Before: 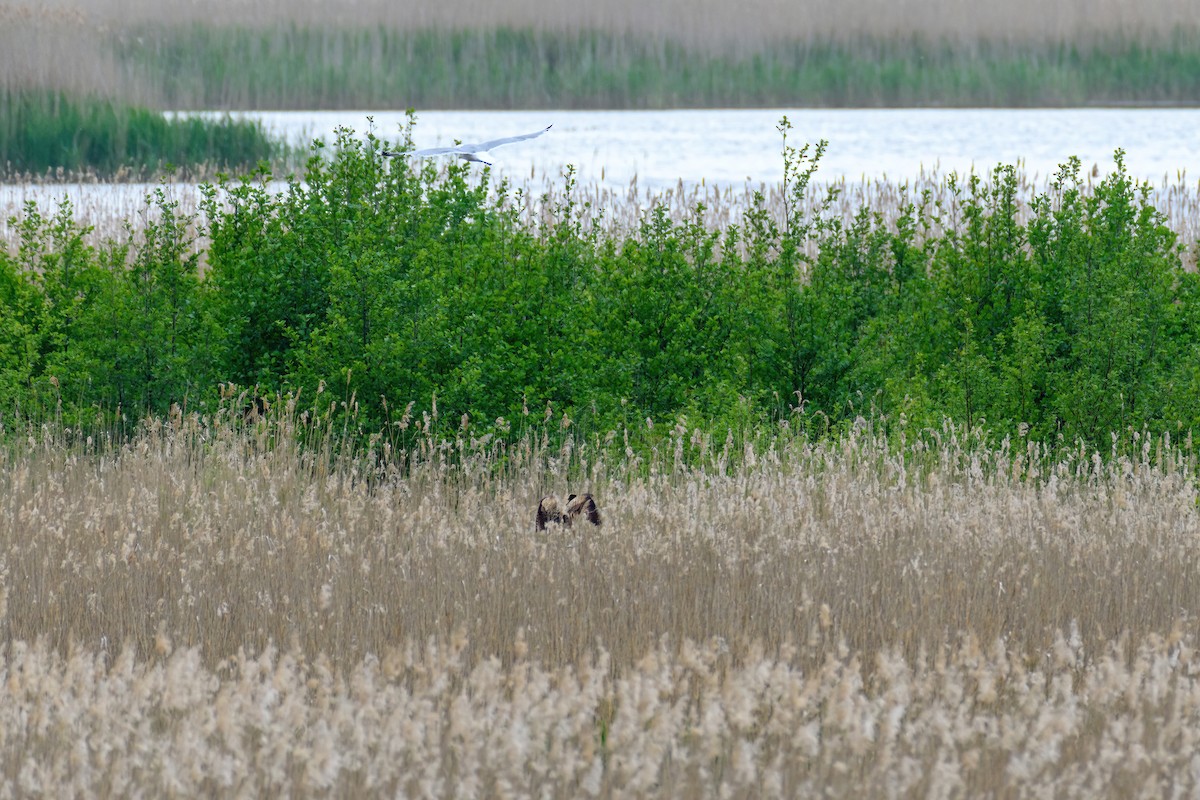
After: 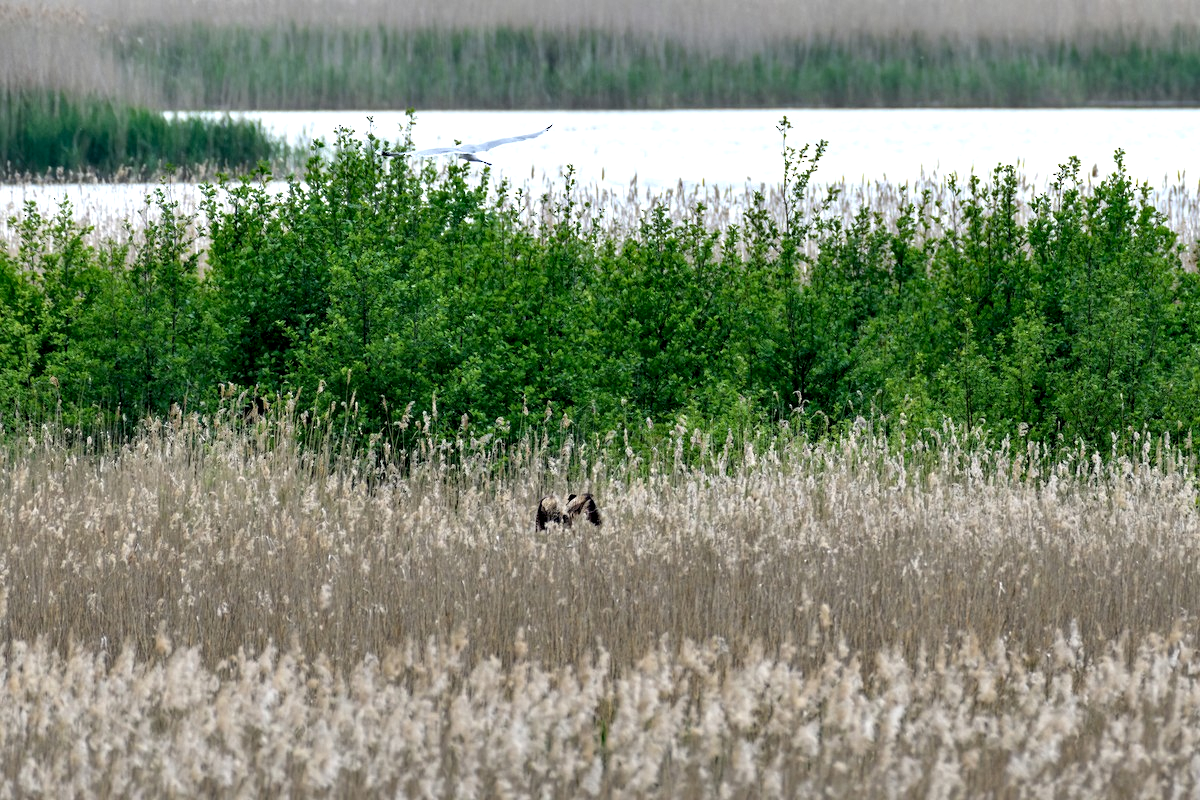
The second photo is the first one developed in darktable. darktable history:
contrast equalizer: octaves 7, y [[0.609, 0.611, 0.615, 0.613, 0.607, 0.603], [0.504, 0.498, 0.496, 0.499, 0.506, 0.516], [0 ×6], [0 ×6], [0 ×6]]
